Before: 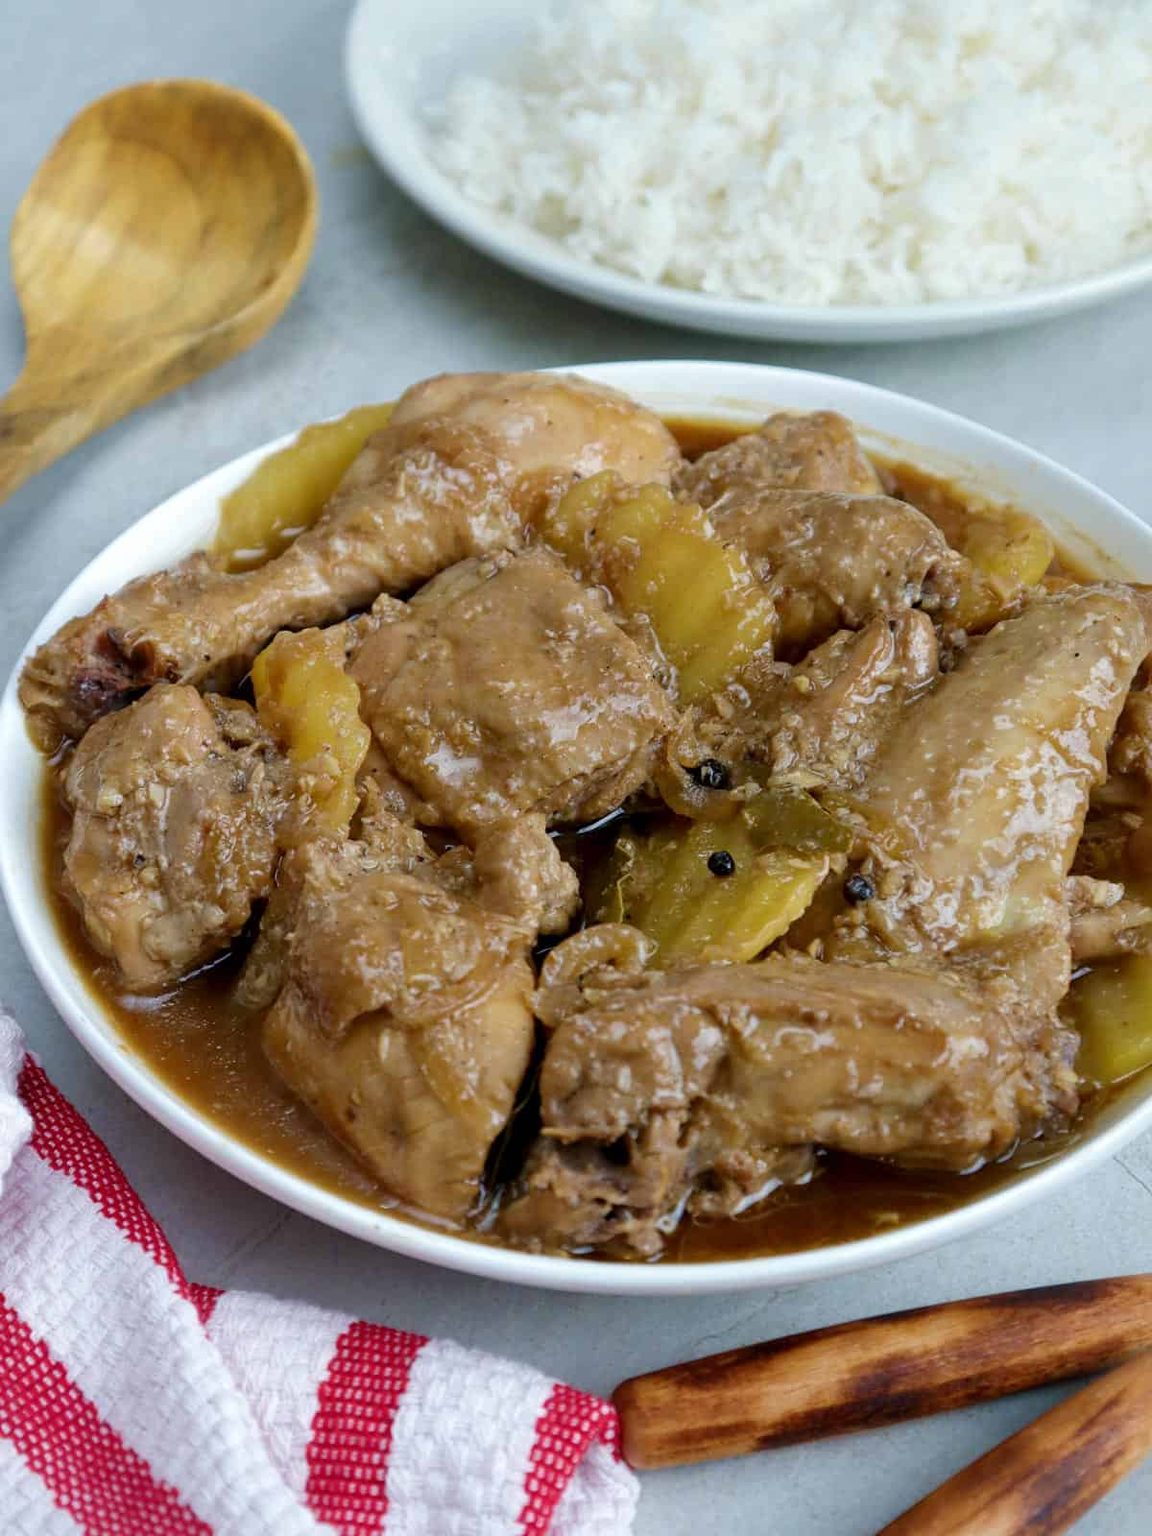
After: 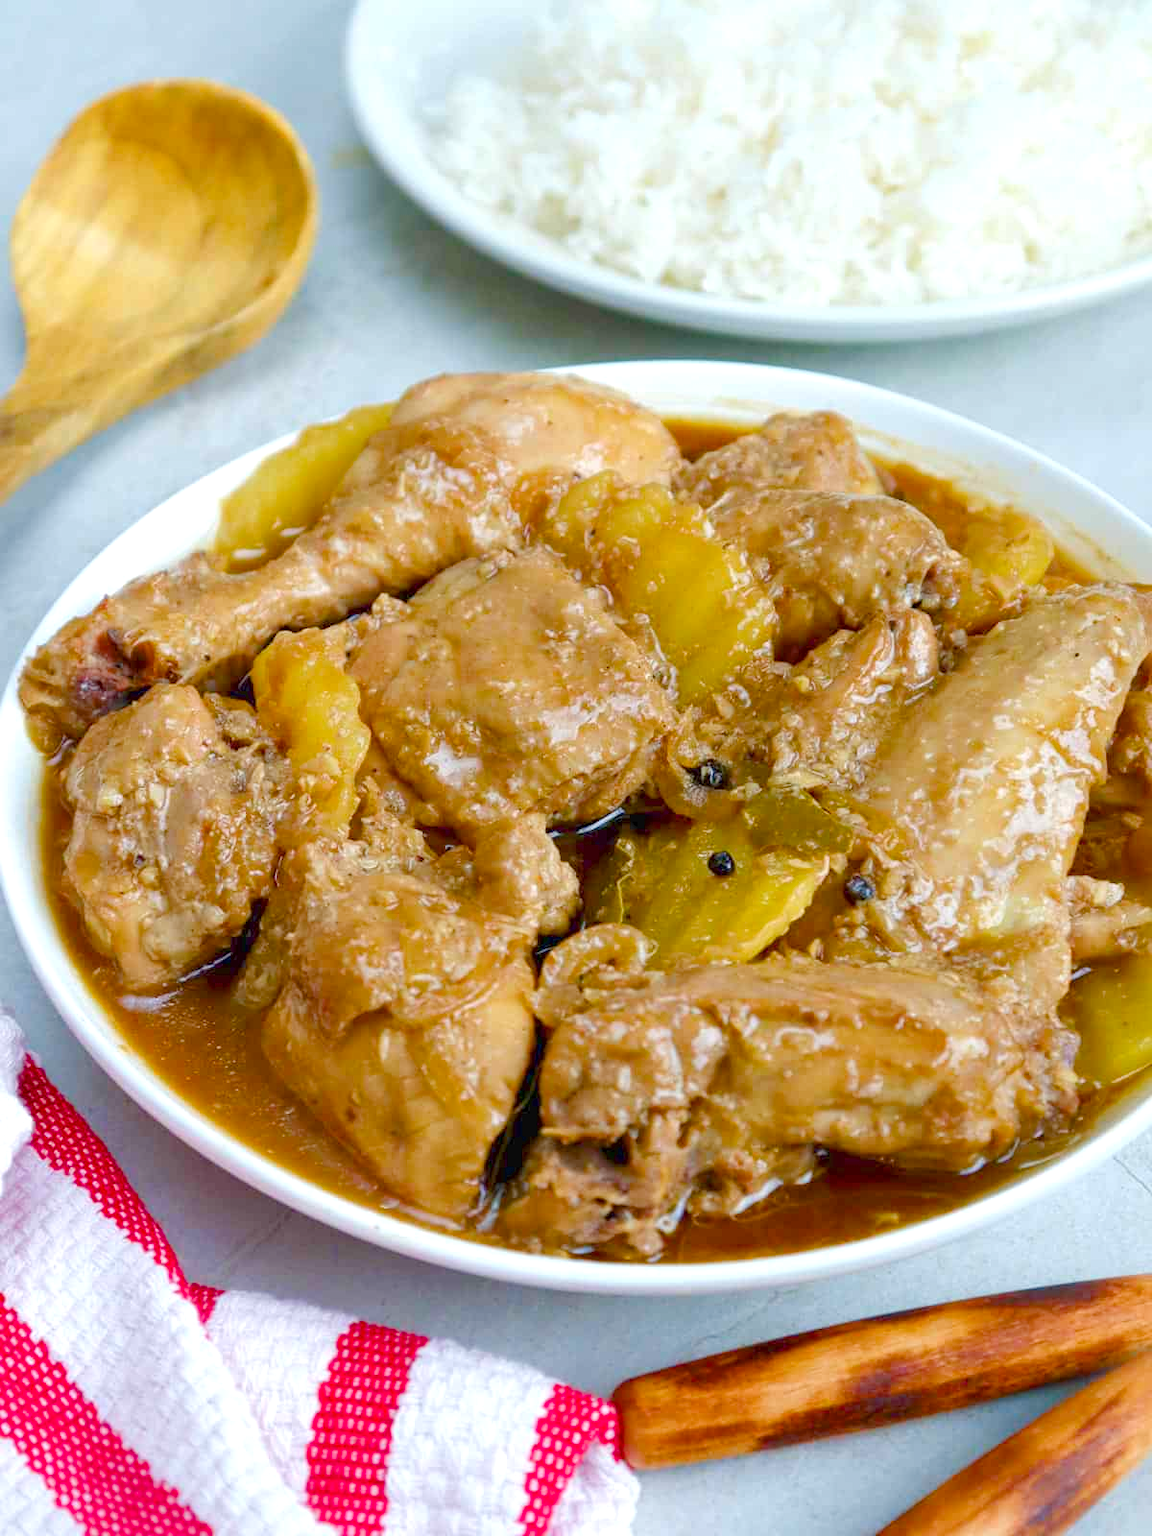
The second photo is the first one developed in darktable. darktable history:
color balance rgb: perceptual saturation grading › global saturation 20%, perceptual saturation grading › highlights -25.669%, perceptual saturation grading › shadows 26.144%, perceptual brilliance grading › global brilliance 29.553%, contrast -29.551%
